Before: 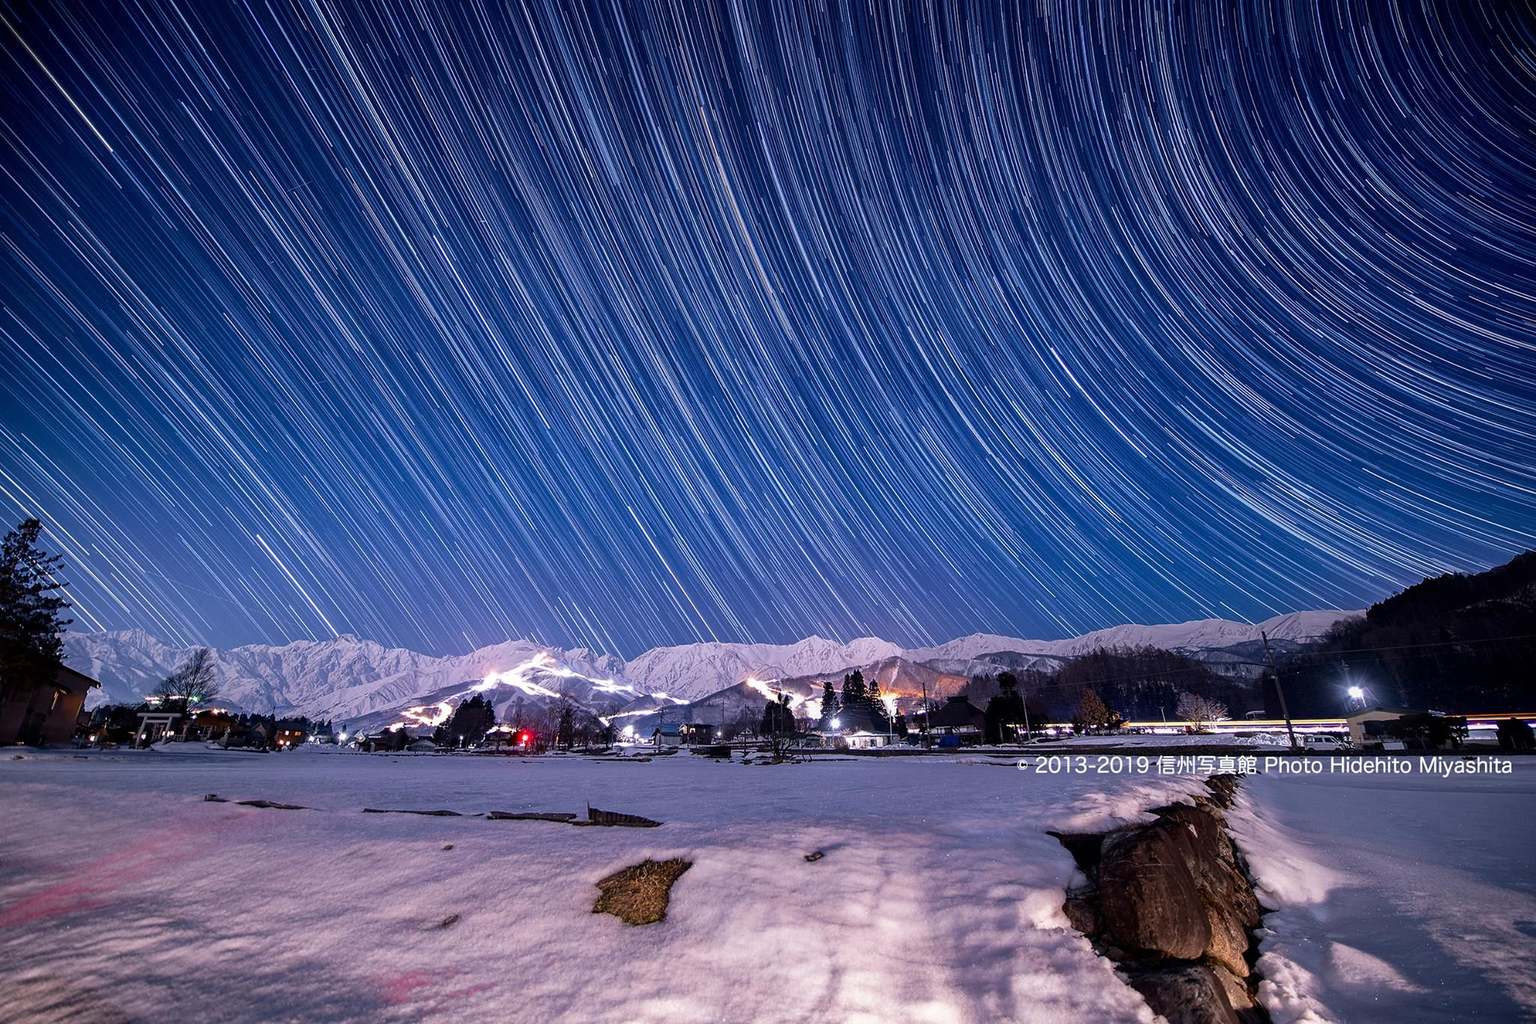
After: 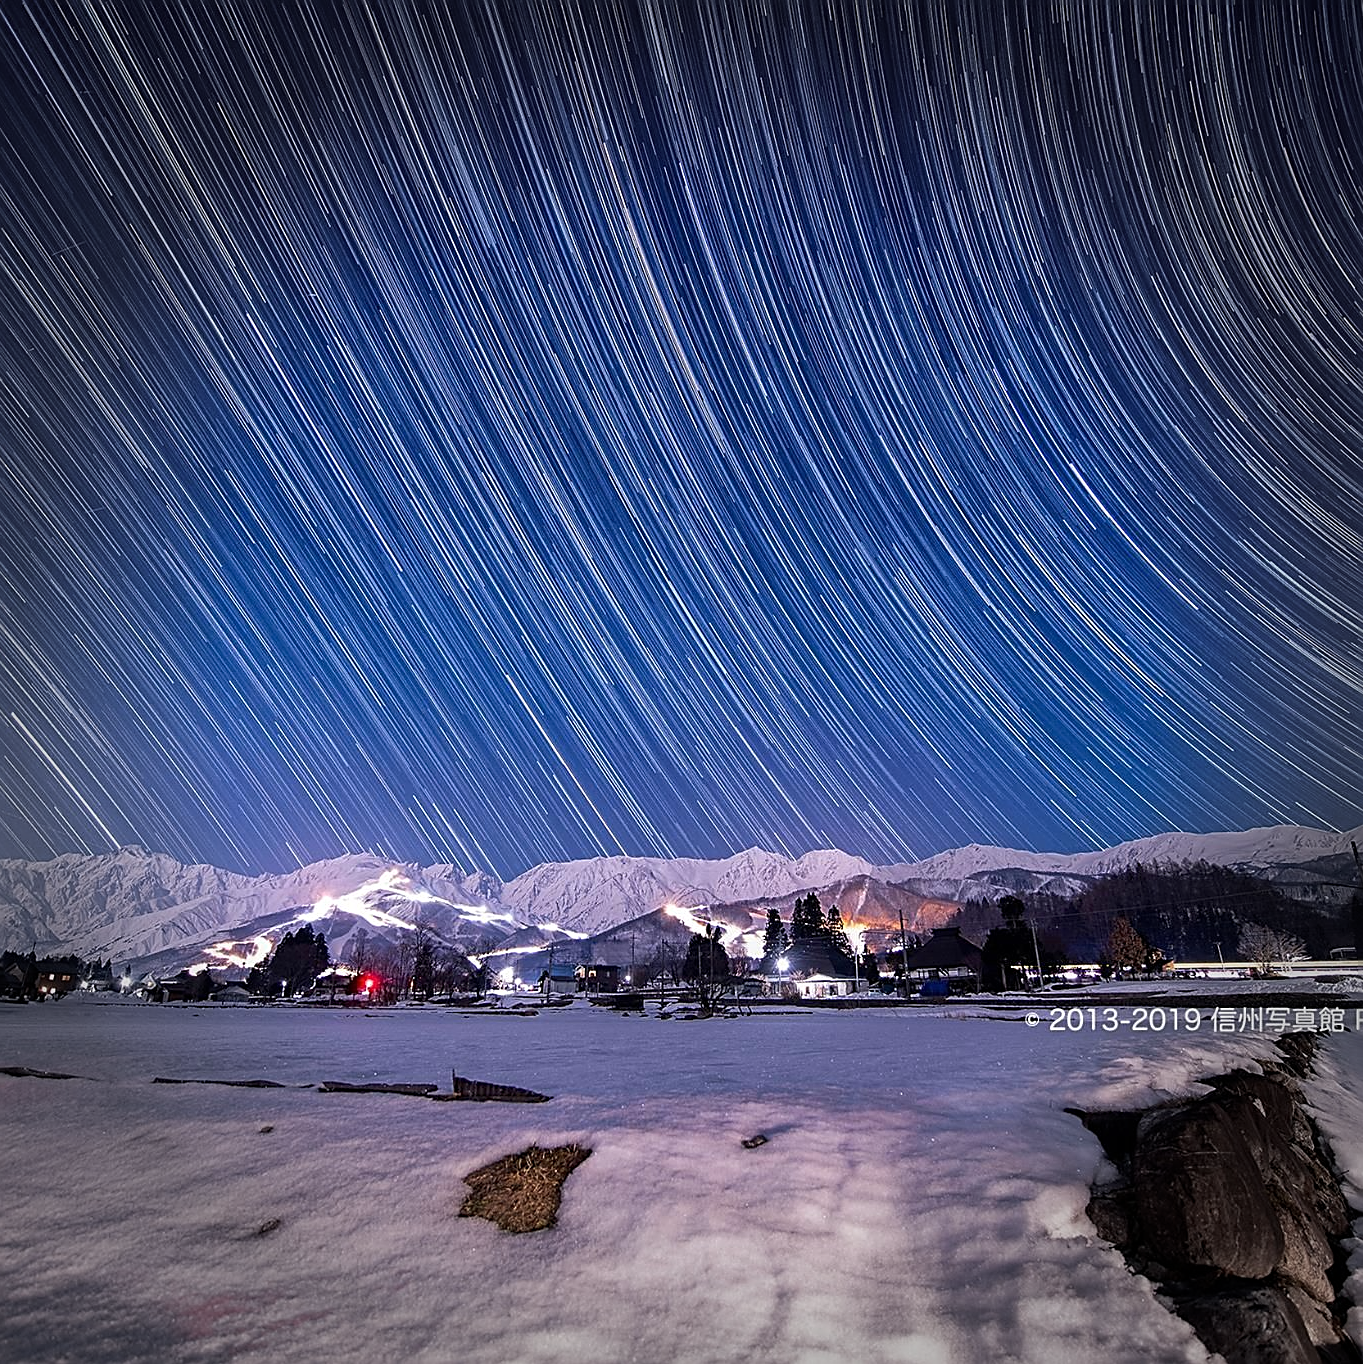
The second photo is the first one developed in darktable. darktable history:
crop and rotate: left 16.192%, right 17.253%
vignetting: fall-off start 68.08%, fall-off radius 30.52%, width/height ratio 0.985, shape 0.845
sharpen: amount 0.567
tone equalizer: edges refinement/feathering 500, mask exposure compensation -1.57 EV, preserve details no
